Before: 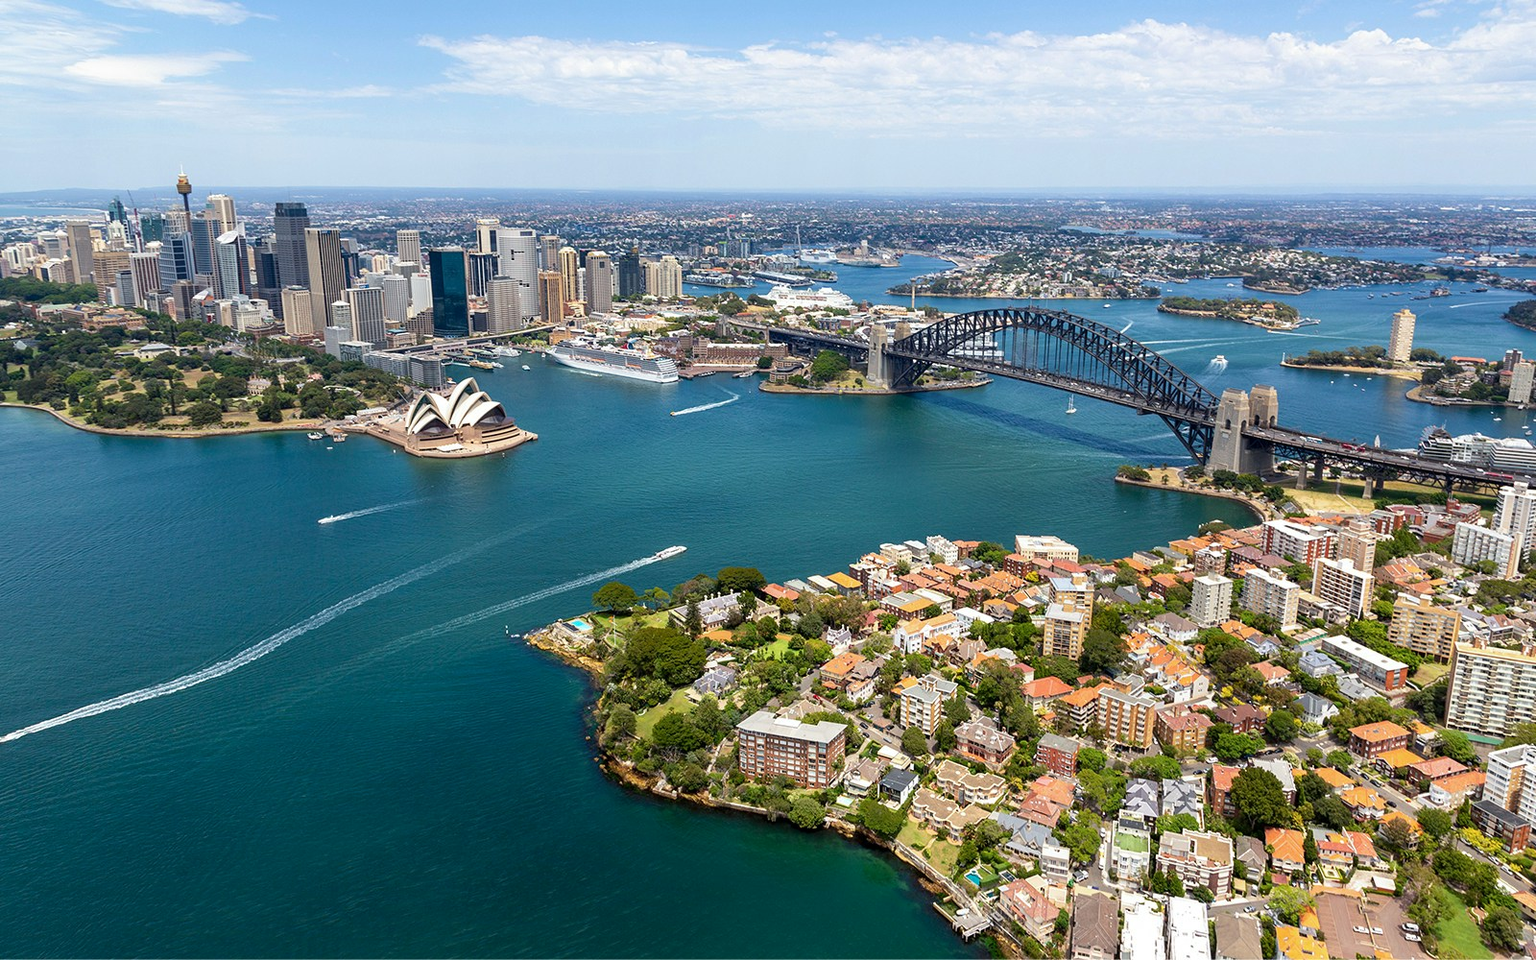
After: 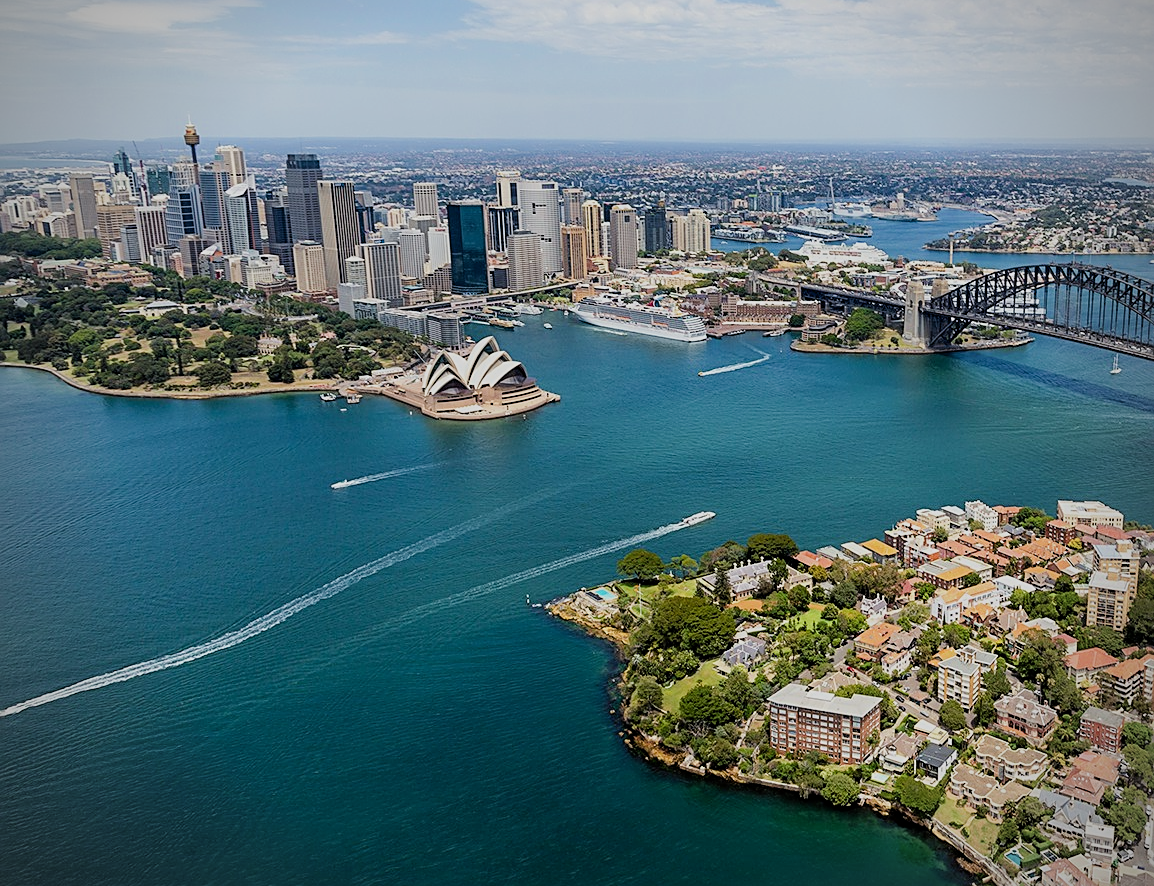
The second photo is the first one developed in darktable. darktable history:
crop: top 5.784%, right 27.865%, bottom 5.571%
filmic rgb: black relative exposure -7.65 EV, white relative exposure 4.56 EV, hardness 3.61, contrast 0.986
sharpen: on, module defaults
vignetting: on, module defaults
